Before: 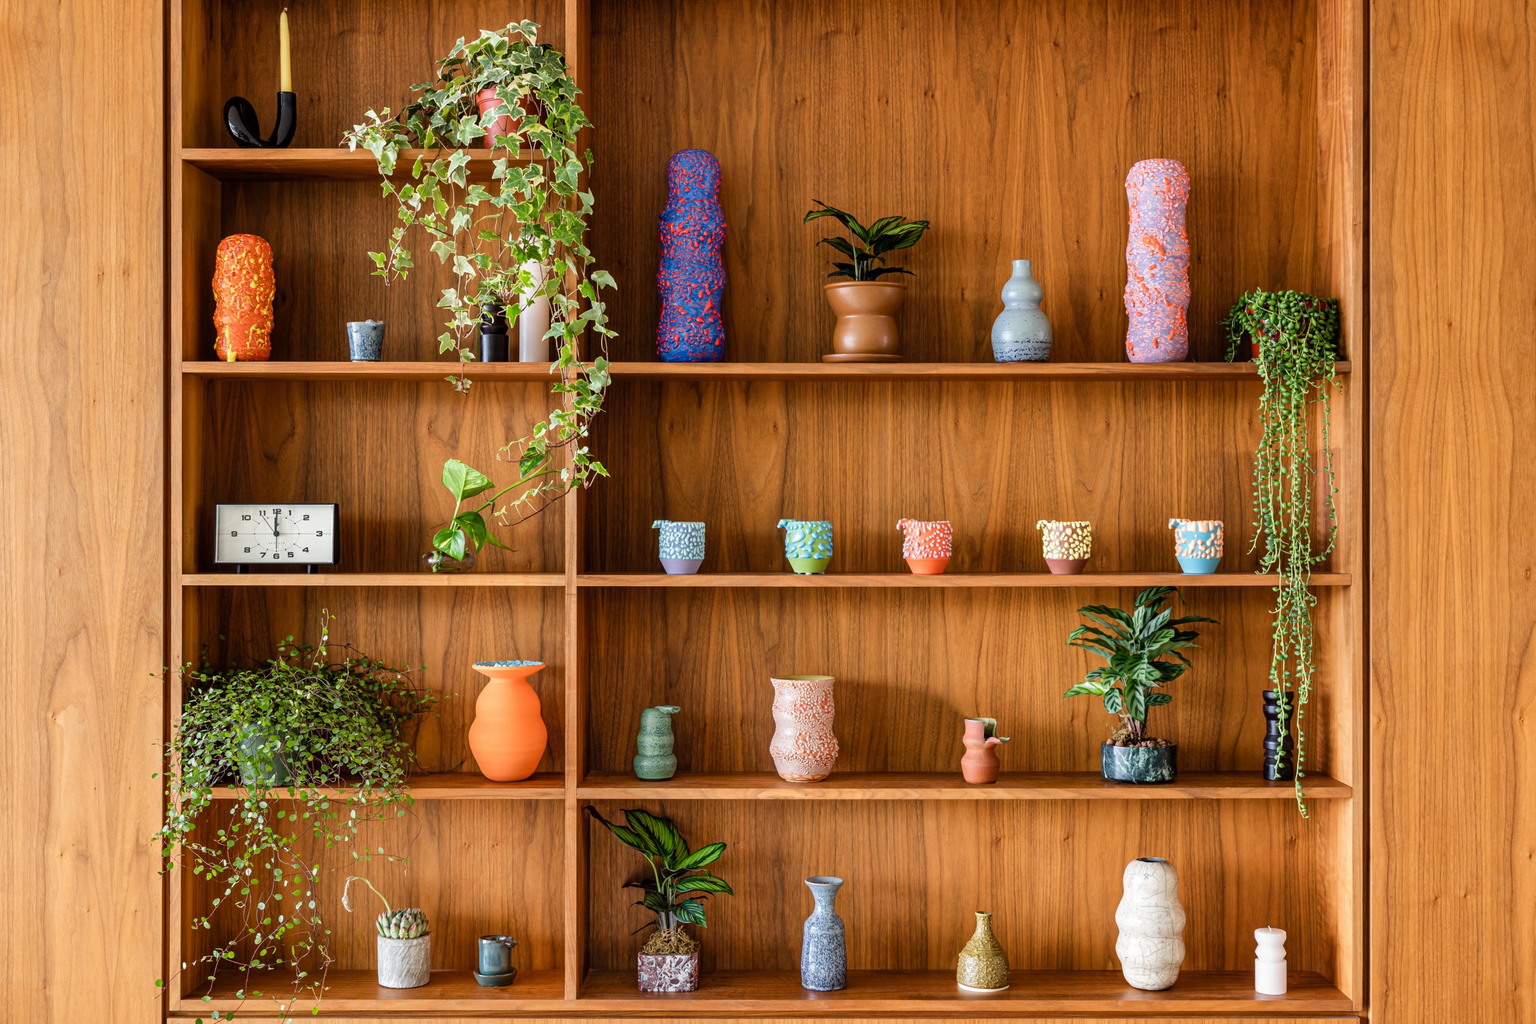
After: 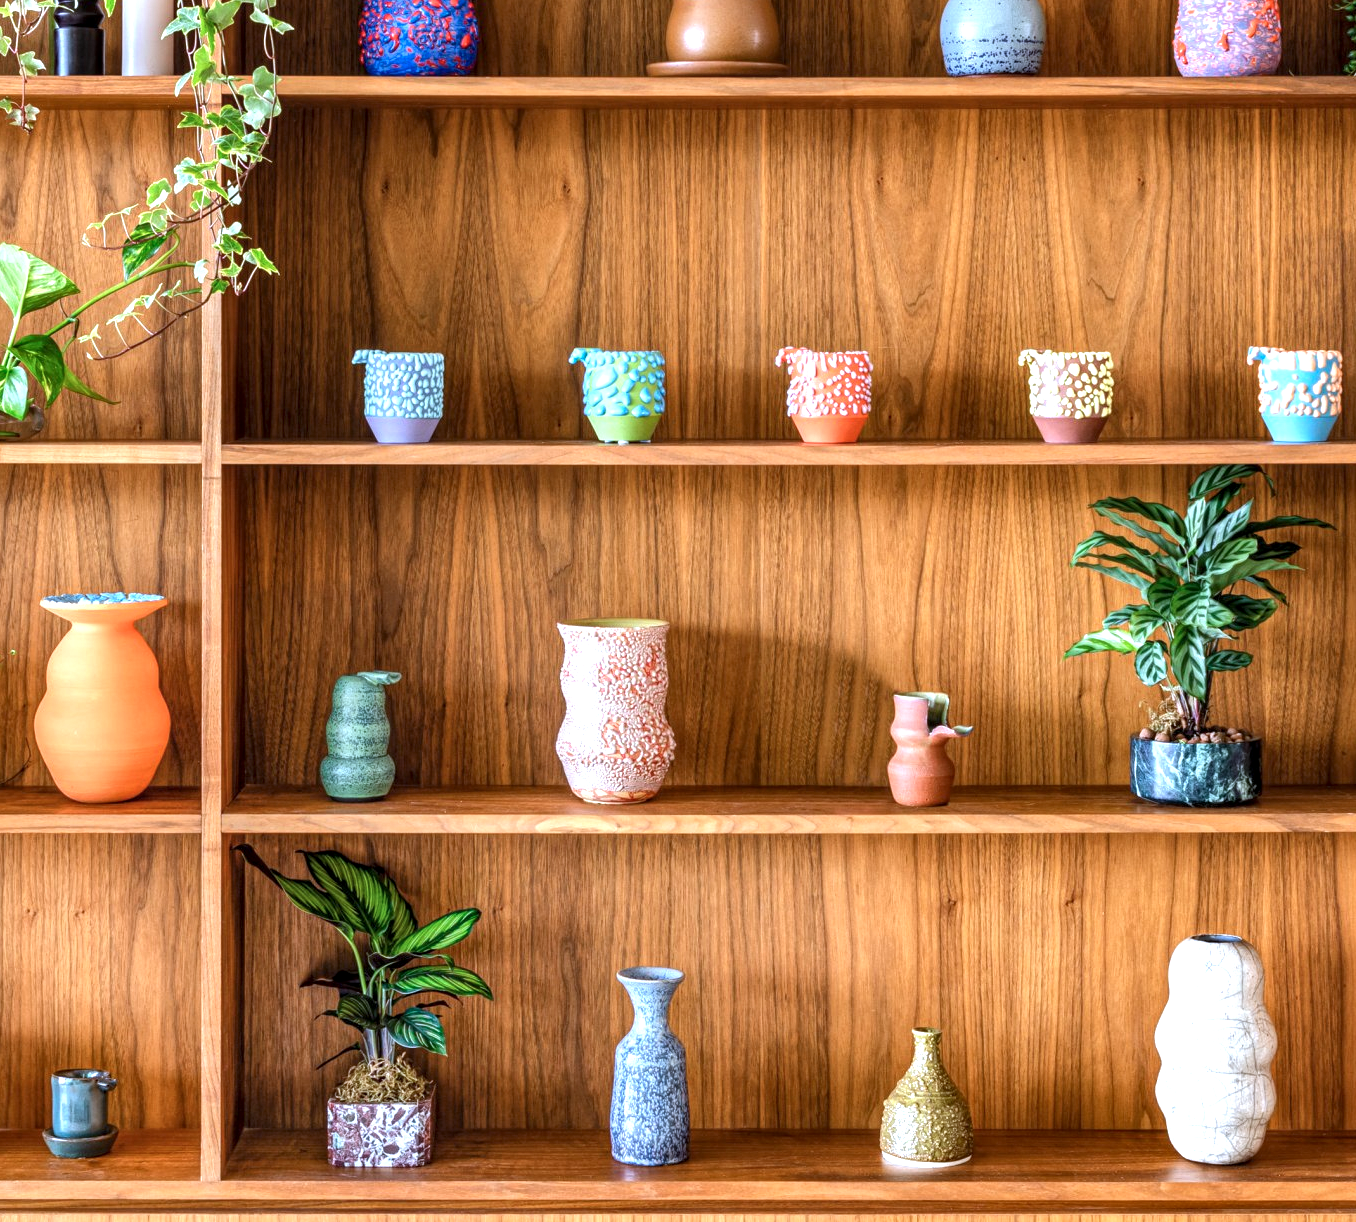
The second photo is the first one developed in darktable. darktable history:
crop and rotate: left 29.237%, top 31.152%, right 19.807%
white balance: red 0.976, blue 1.04
local contrast: highlights 99%, shadows 86%, detail 160%, midtone range 0.2
exposure: exposure 0.669 EV, compensate highlight preservation false
shadows and highlights: white point adjustment 0.05, highlights color adjustment 55.9%, soften with gaussian
color calibration: x 0.372, y 0.386, temperature 4283.97 K
